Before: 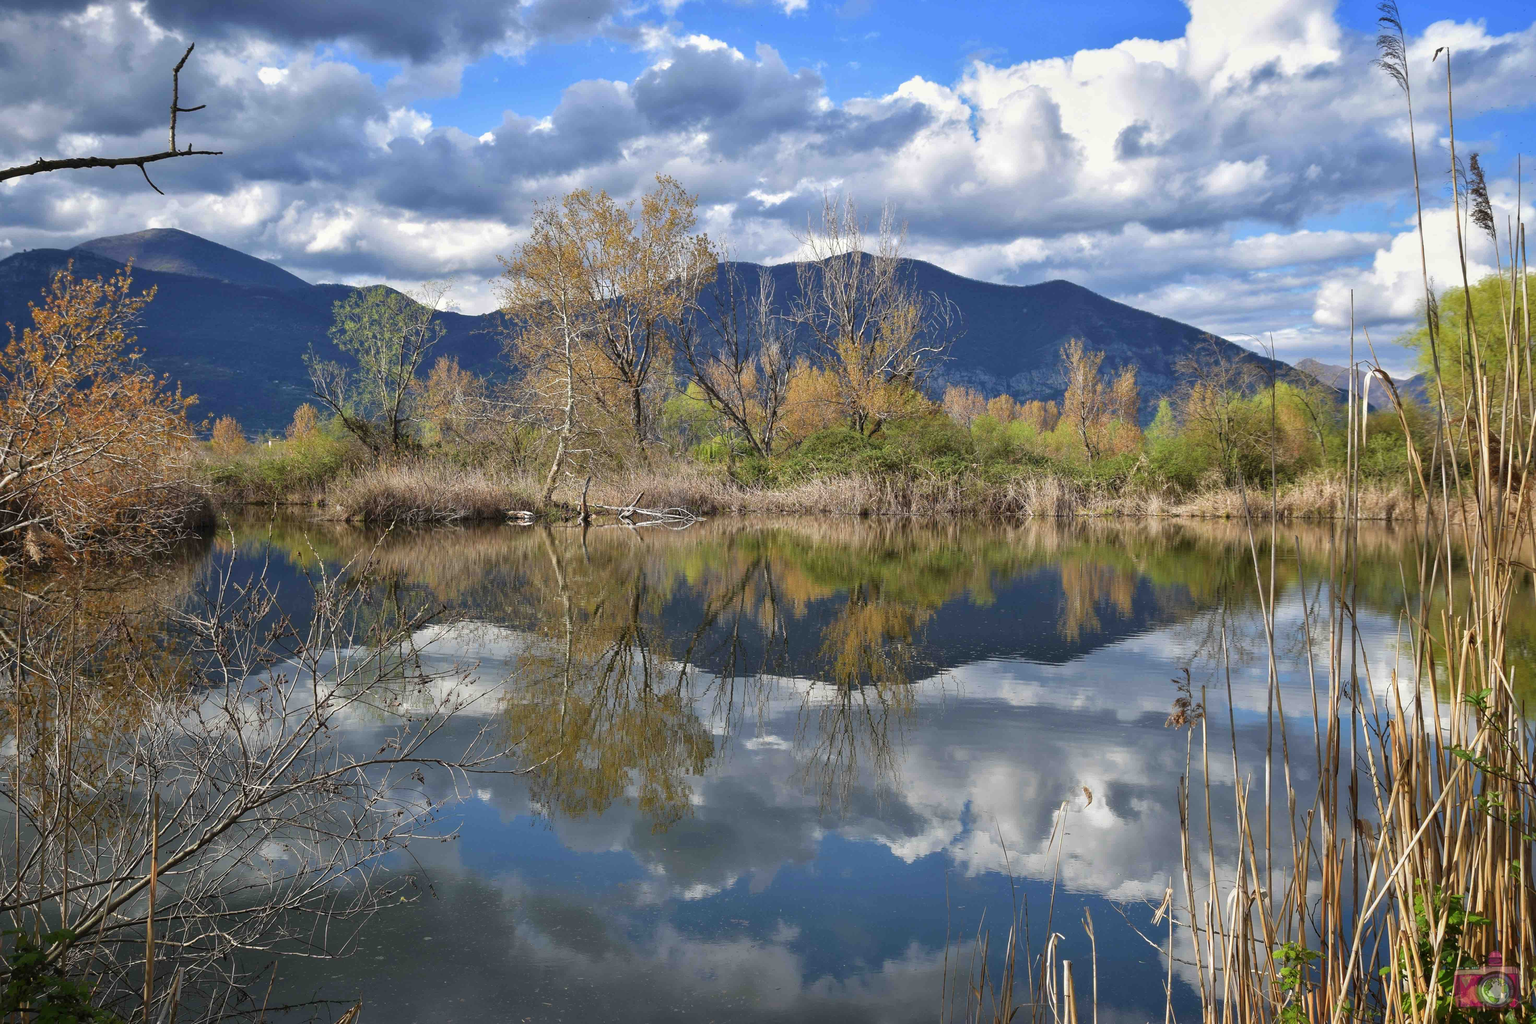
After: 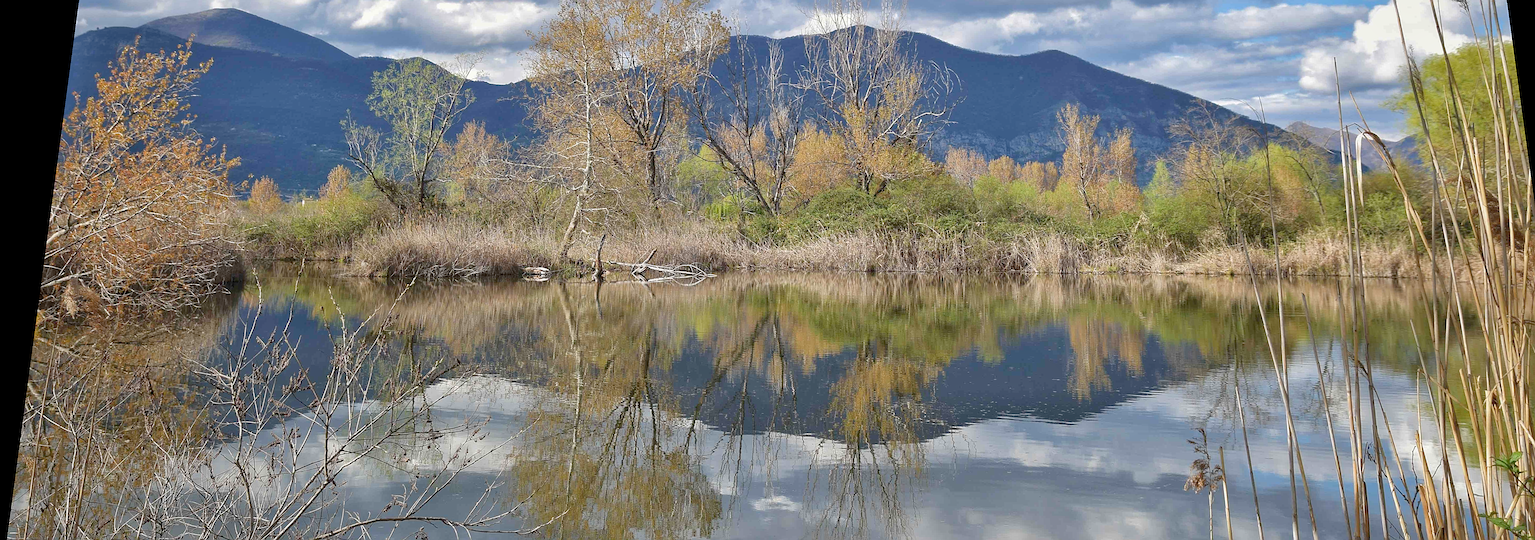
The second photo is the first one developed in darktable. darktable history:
rotate and perspective: rotation 0.128°, lens shift (vertical) -0.181, lens shift (horizontal) -0.044, shear 0.001, automatic cropping off
shadows and highlights: on, module defaults
crop: left 1.744%, top 19.225%, right 5.069%, bottom 28.357%
sharpen: radius 2.531, amount 0.628
